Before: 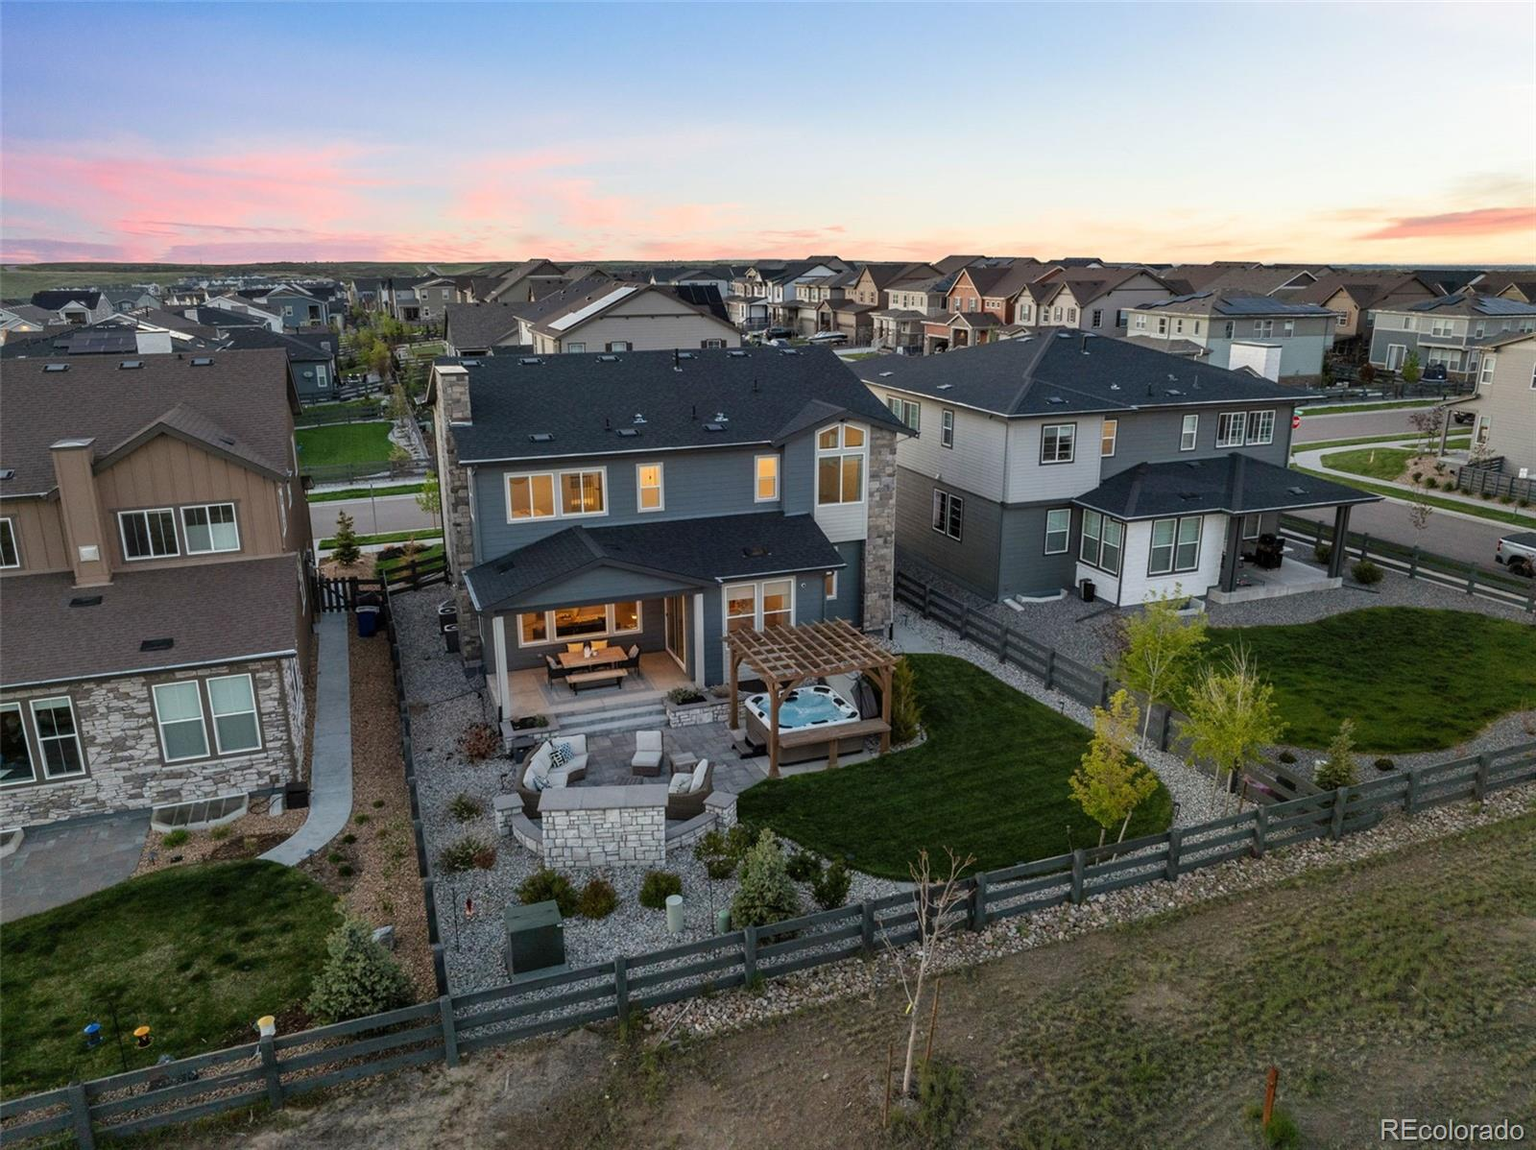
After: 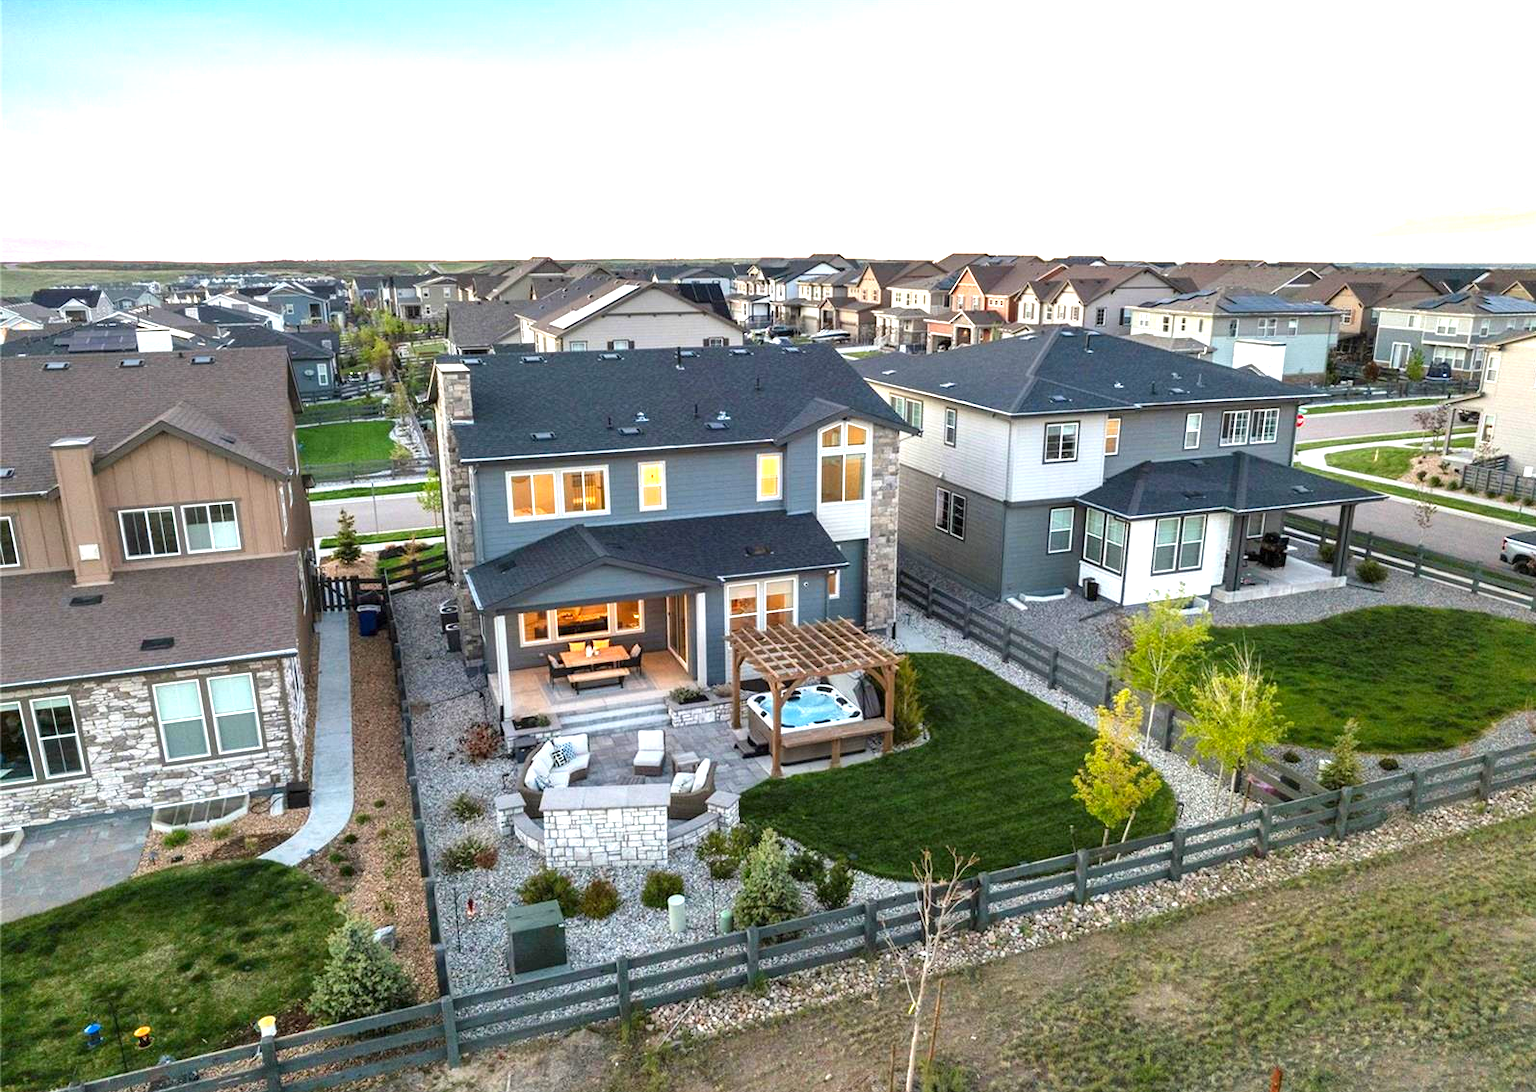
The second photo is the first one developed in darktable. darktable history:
contrast brightness saturation: saturation 0.122
exposure: exposure 1.479 EV, compensate exposure bias true, compensate highlight preservation false
crop: top 0.296%, right 0.265%, bottom 5.015%
